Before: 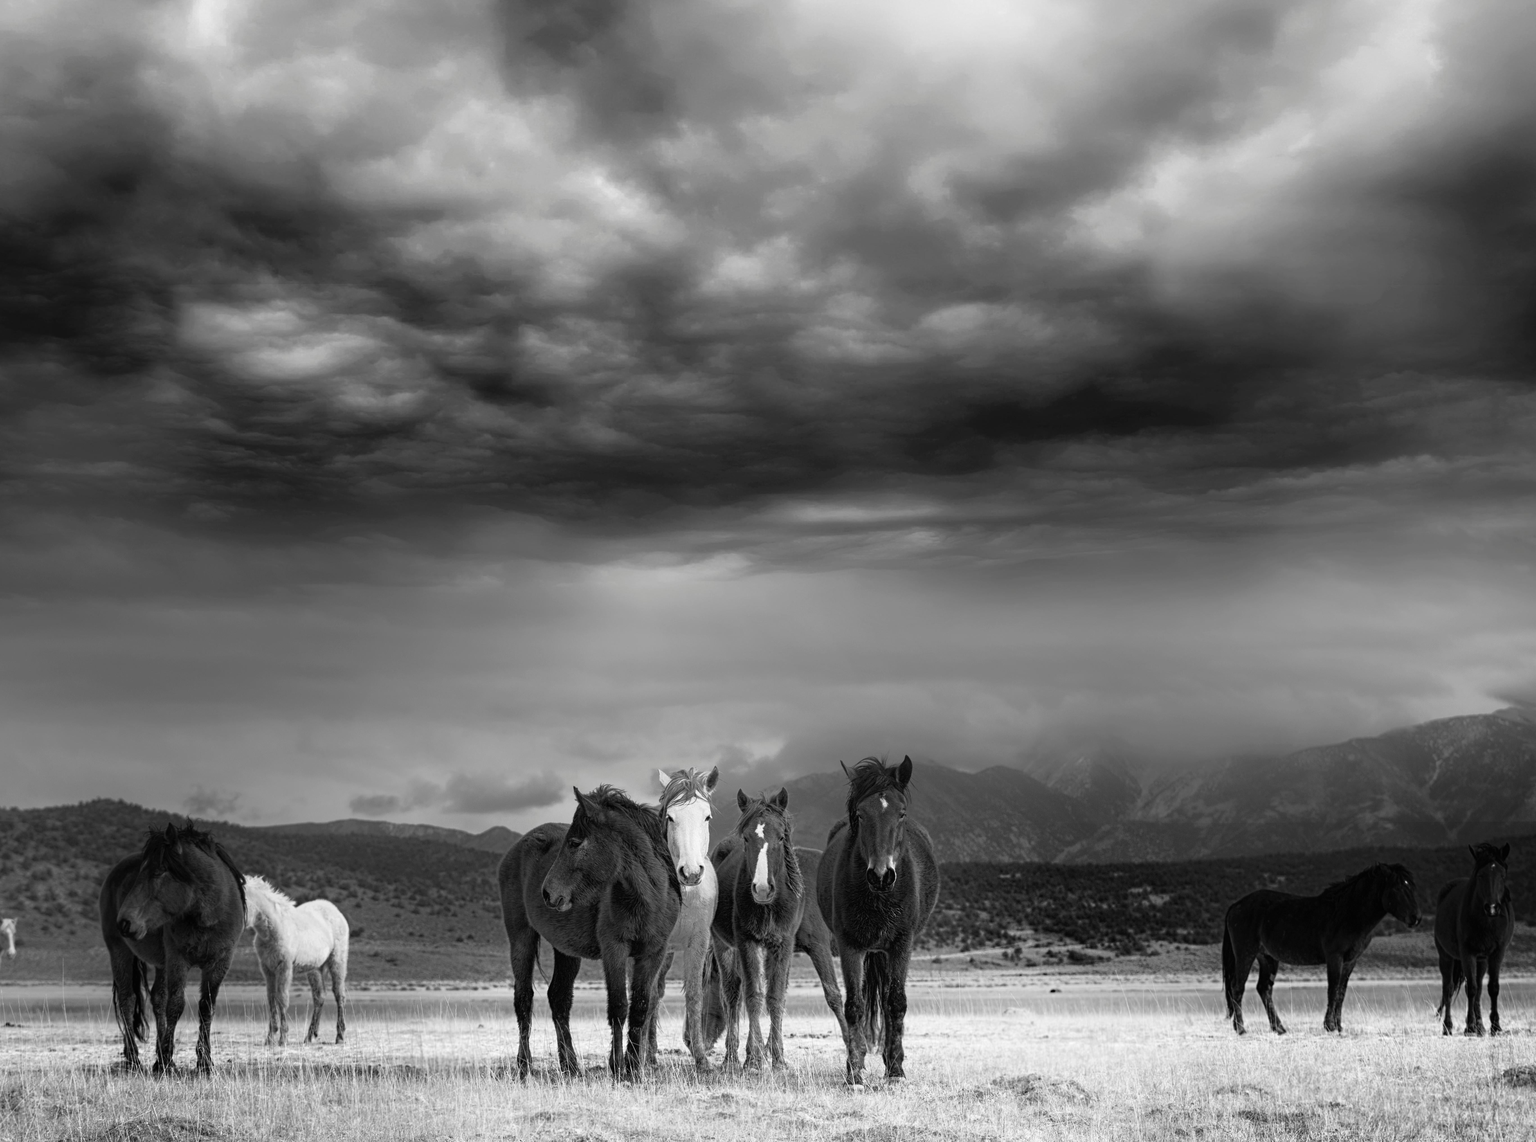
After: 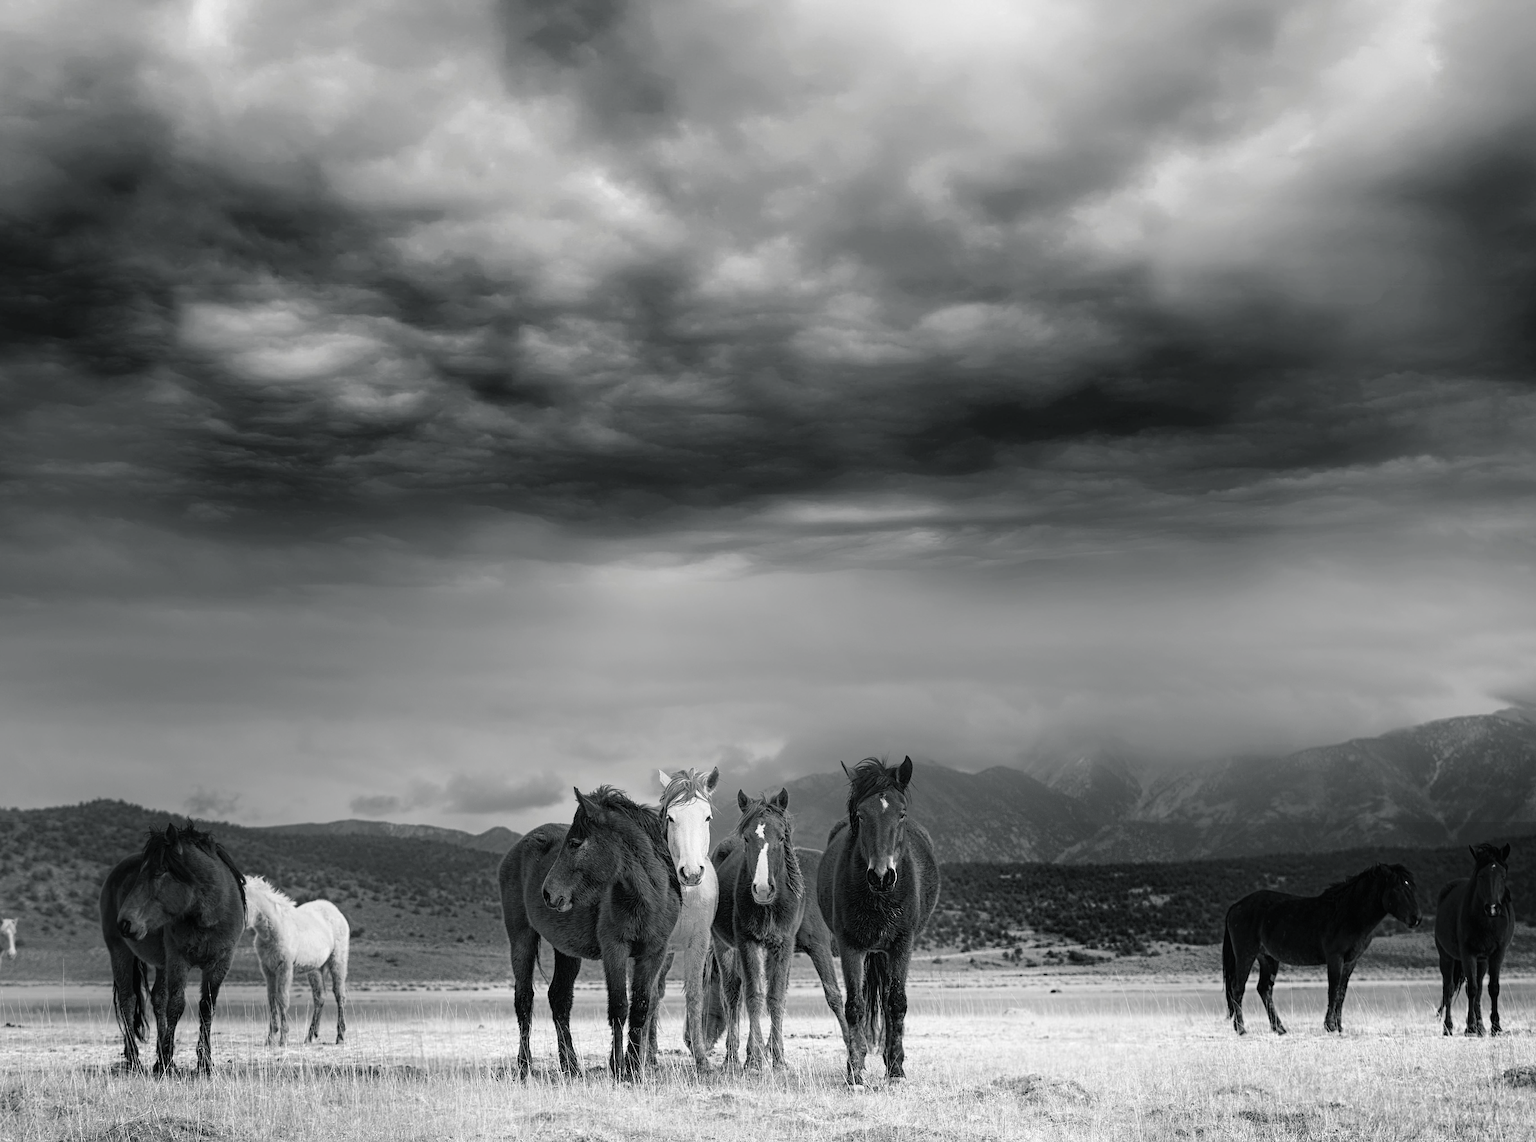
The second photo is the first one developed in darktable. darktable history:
color balance rgb: shadows lift › luminance -5.417%, shadows lift › chroma 1.186%, shadows lift › hue 219.17°, power › hue 73.32°, perceptual saturation grading › global saturation 20.319%, perceptual saturation grading › highlights -19.67%, perceptual saturation grading › shadows 29.519%, perceptual brilliance grading › mid-tones 9.542%, perceptual brilliance grading › shadows 15.786%
sharpen: on, module defaults
